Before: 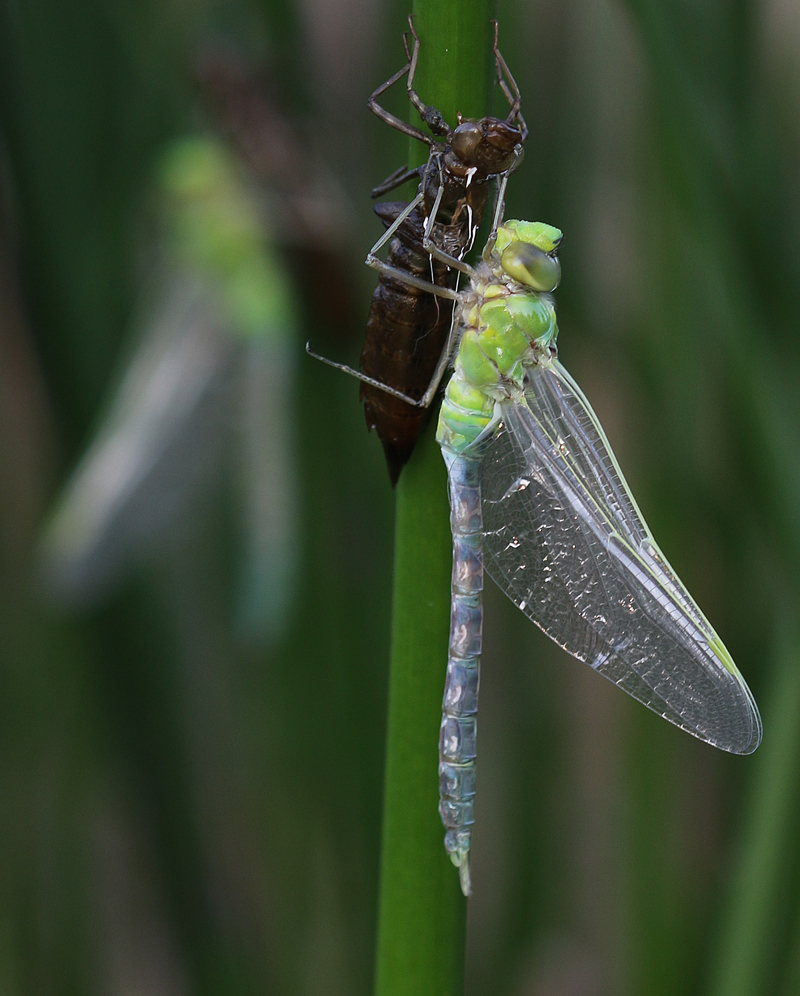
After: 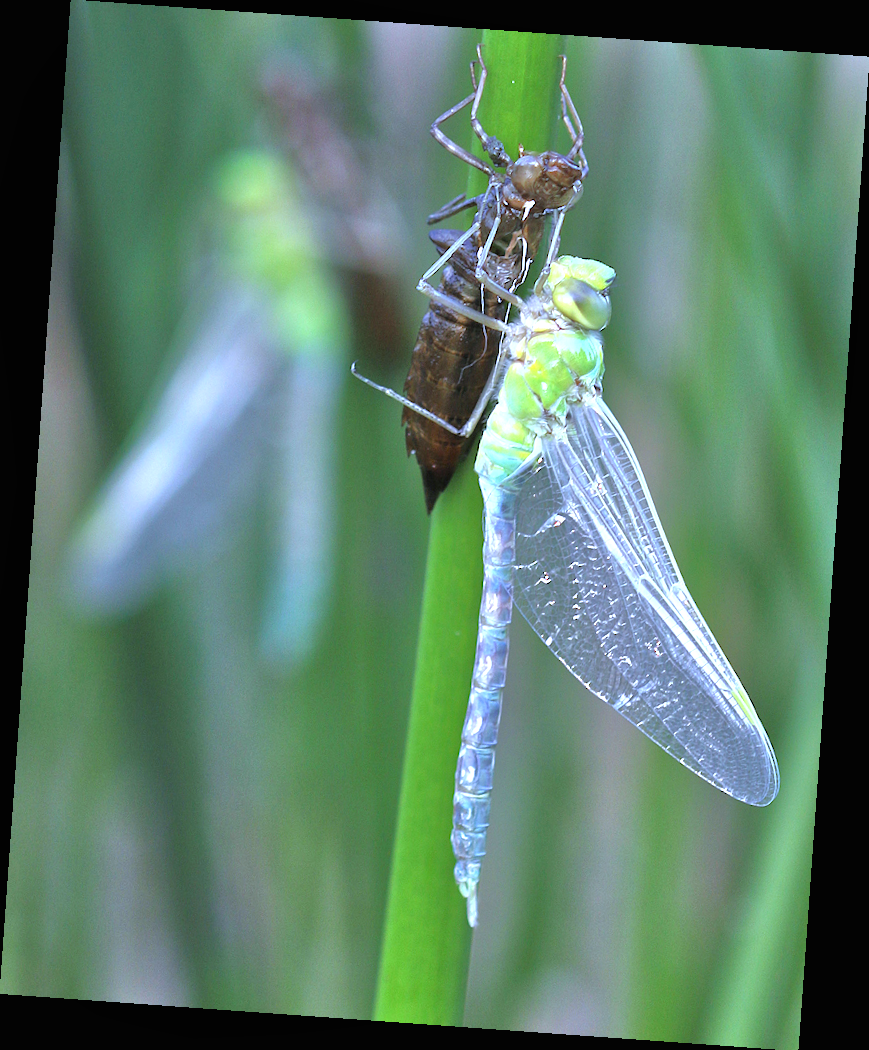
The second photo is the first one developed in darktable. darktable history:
shadows and highlights: shadows 25, highlights -25
exposure: black level correction 0, exposure 0.7 EV, compensate exposure bias true, compensate highlight preservation false
white balance: red 0.871, blue 1.249
rotate and perspective: rotation 4.1°, automatic cropping off
tone equalizer: -7 EV 0.15 EV, -6 EV 0.6 EV, -5 EV 1.15 EV, -4 EV 1.33 EV, -3 EV 1.15 EV, -2 EV 0.6 EV, -1 EV 0.15 EV, mask exposure compensation -0.5 EV
